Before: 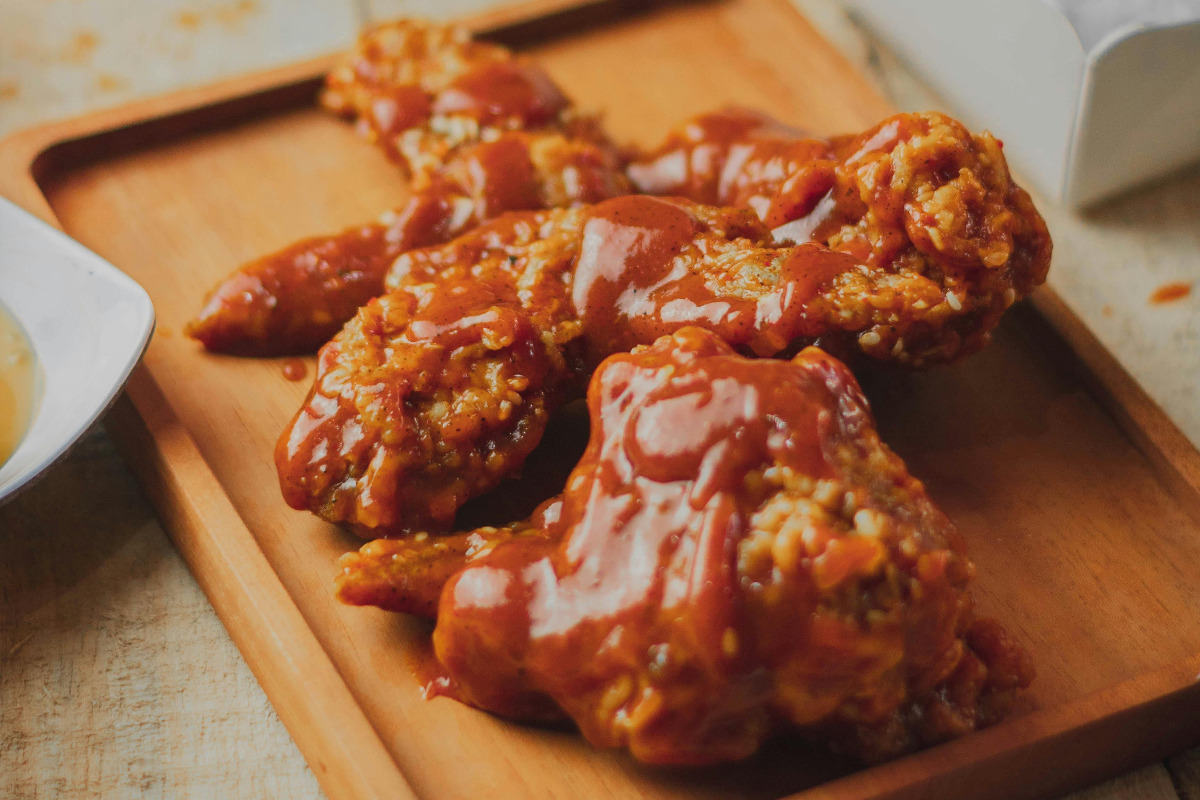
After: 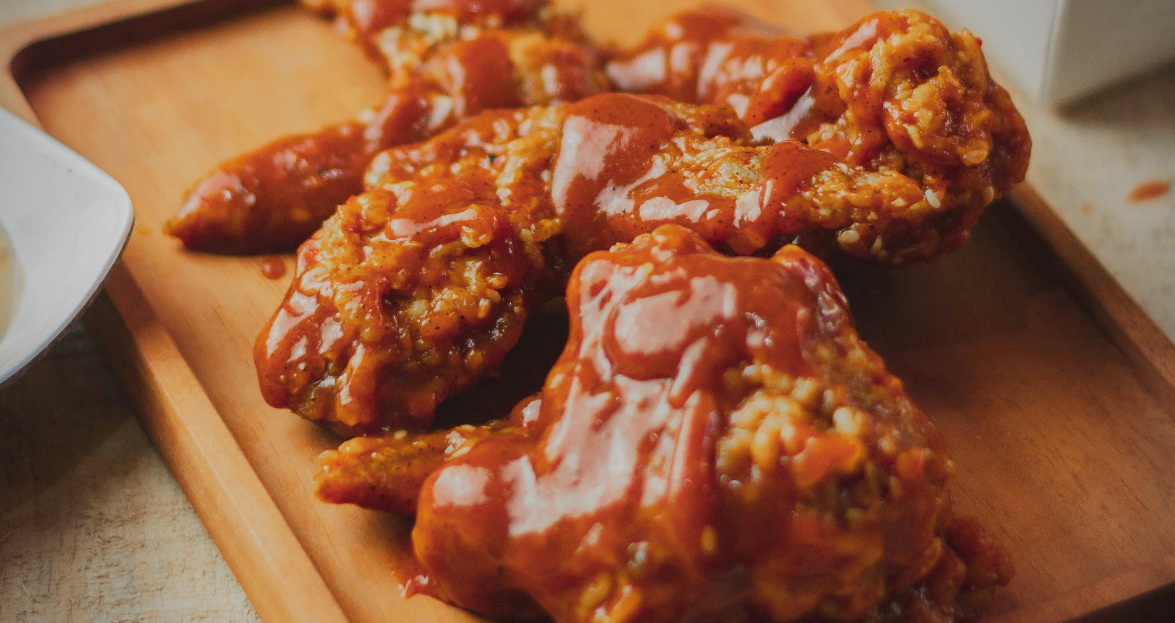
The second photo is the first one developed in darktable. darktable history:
vignetting: fall-off radius 60.92%
crop and rotate: left 1.814%, top 12.818%, right 0.25%, bottom 9.225%
